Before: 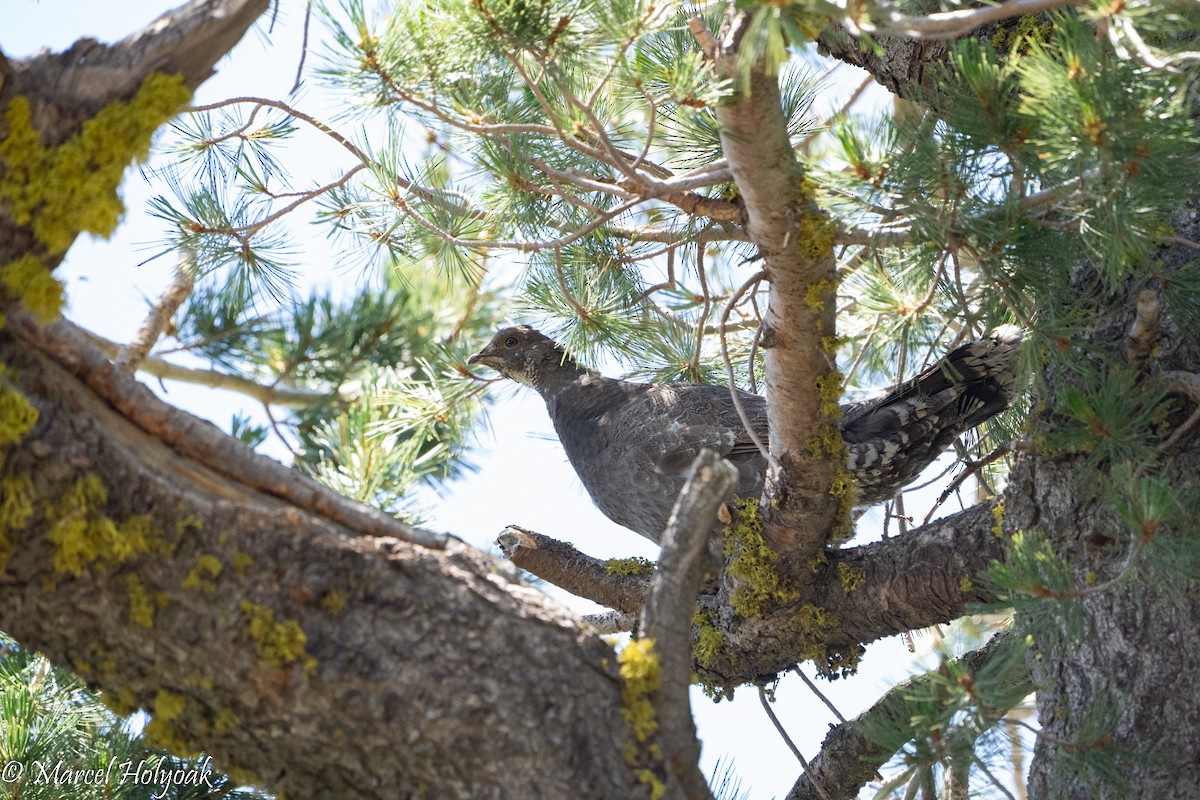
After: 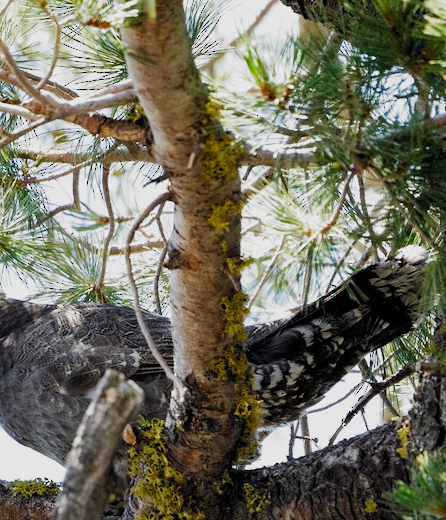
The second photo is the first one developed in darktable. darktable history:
filmic rgb: black relative exposure -5.08 EV, white relative exposure 3.95 EV, hardness 2.89, contrast 1.387, highlights saturation mix -28.96%, preserve chrominance no, color science v3 (2019), use custom middle-gray values true
crop and rotate: left 49.638%, top 10.095%, right 13.148%, bottom 24.858%
